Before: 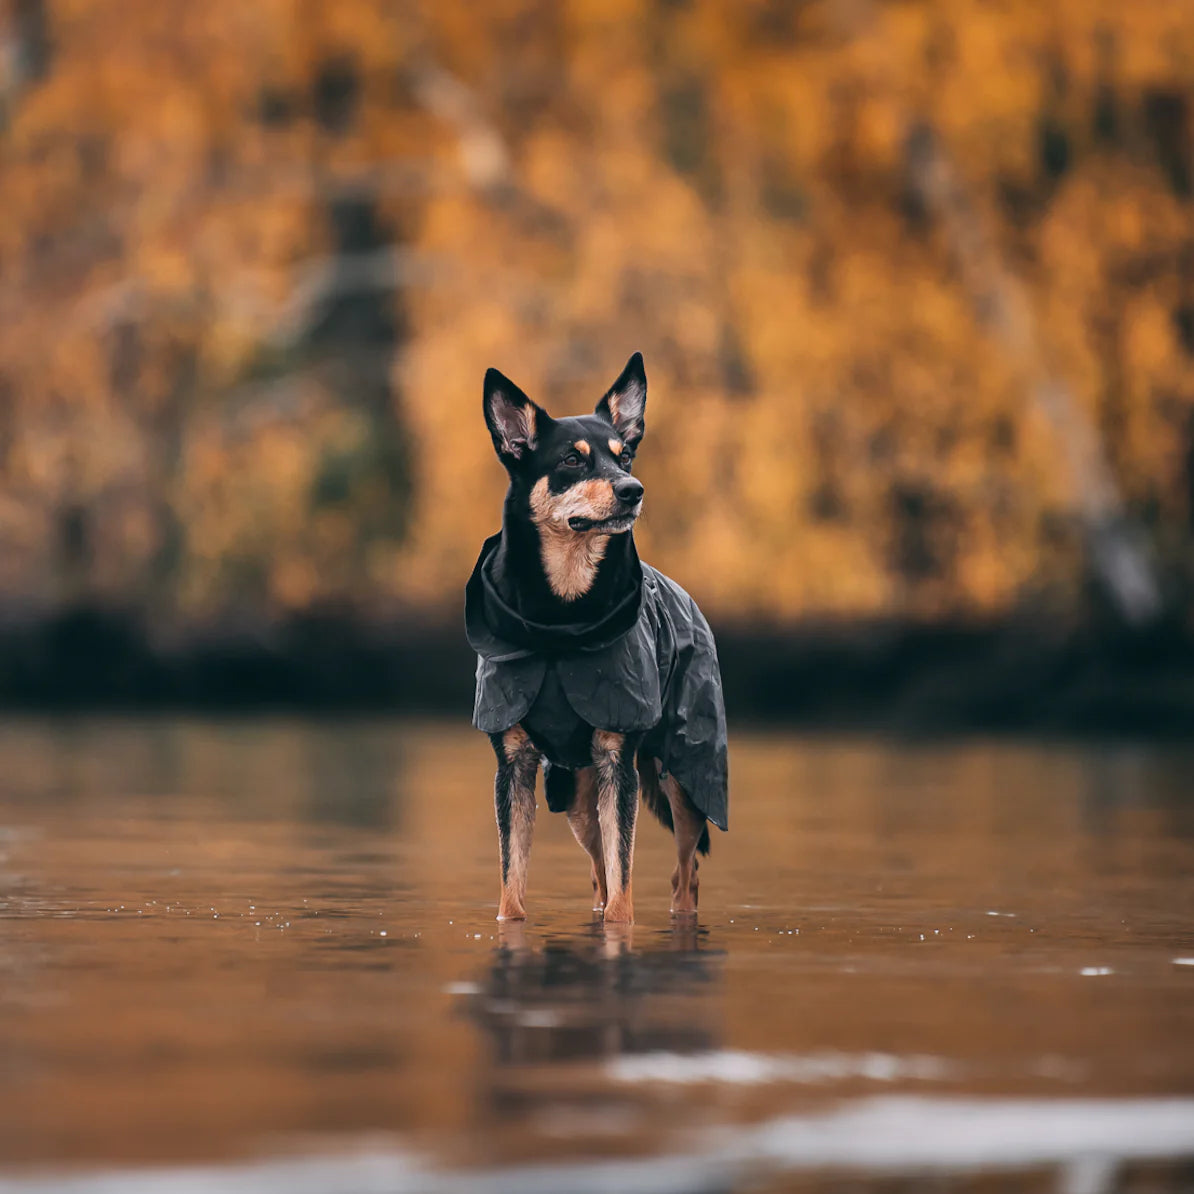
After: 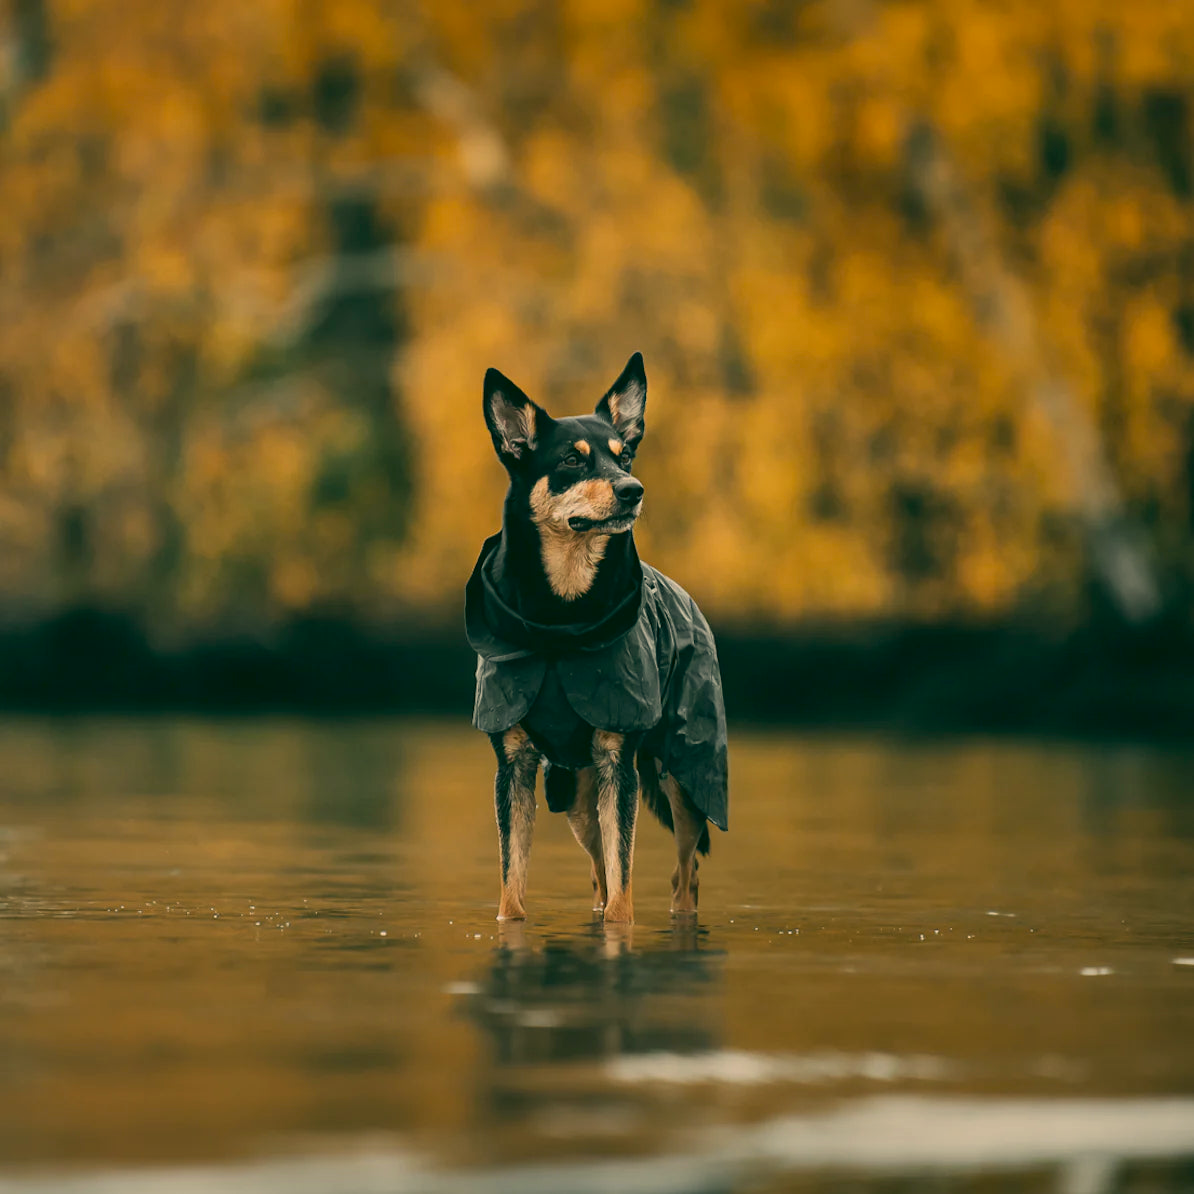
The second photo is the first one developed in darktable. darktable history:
color correction: highlights a* 5.3, highlights b* 24.26, shadows a* -15.58, shadows b* 4.02
exposure: exposure -0.21 EV, compensate highlight preservation false
